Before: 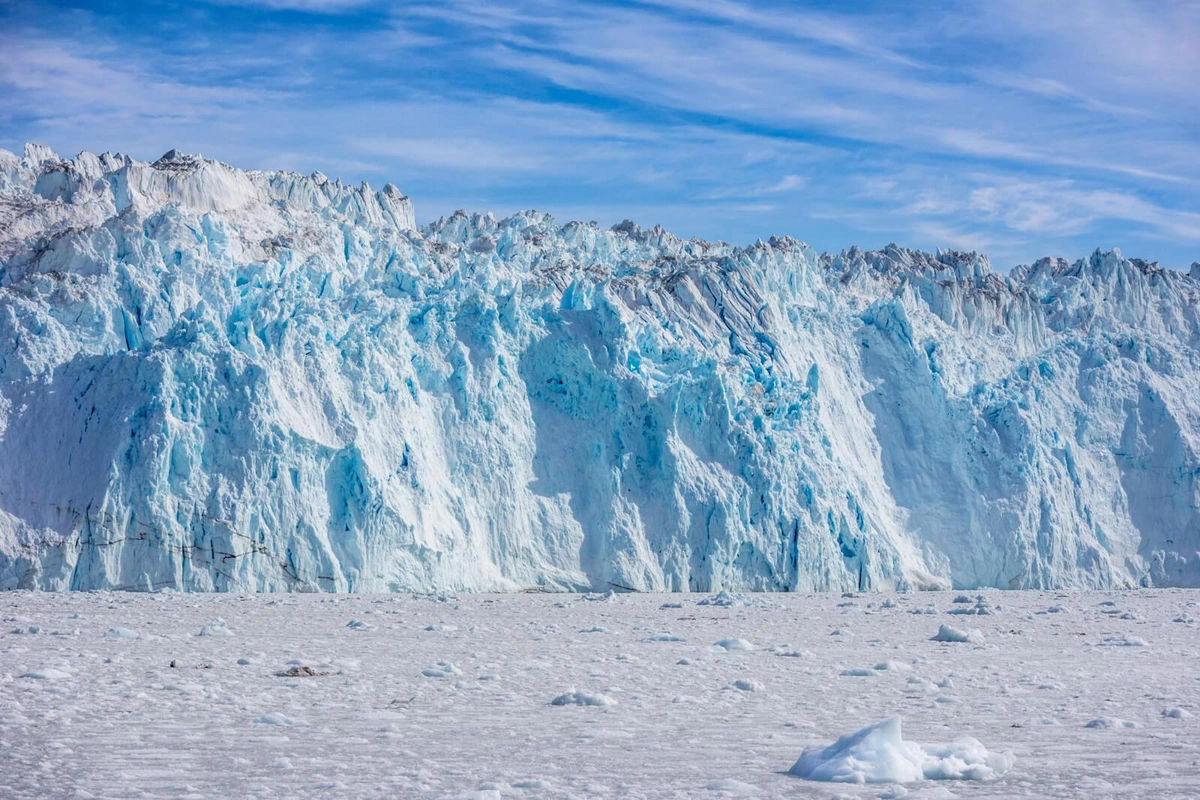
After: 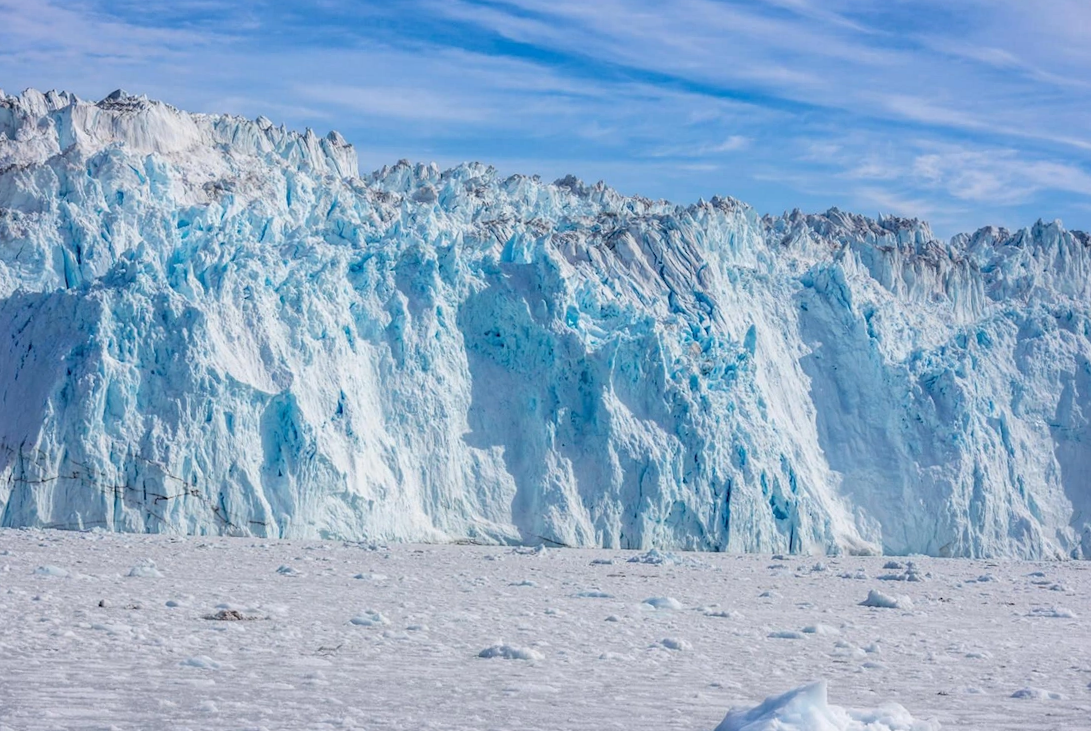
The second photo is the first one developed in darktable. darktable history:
crop and rotate: angle -1.9°, left 3.13%, top 3.603%, right 1.467%, bottom 0.492%
